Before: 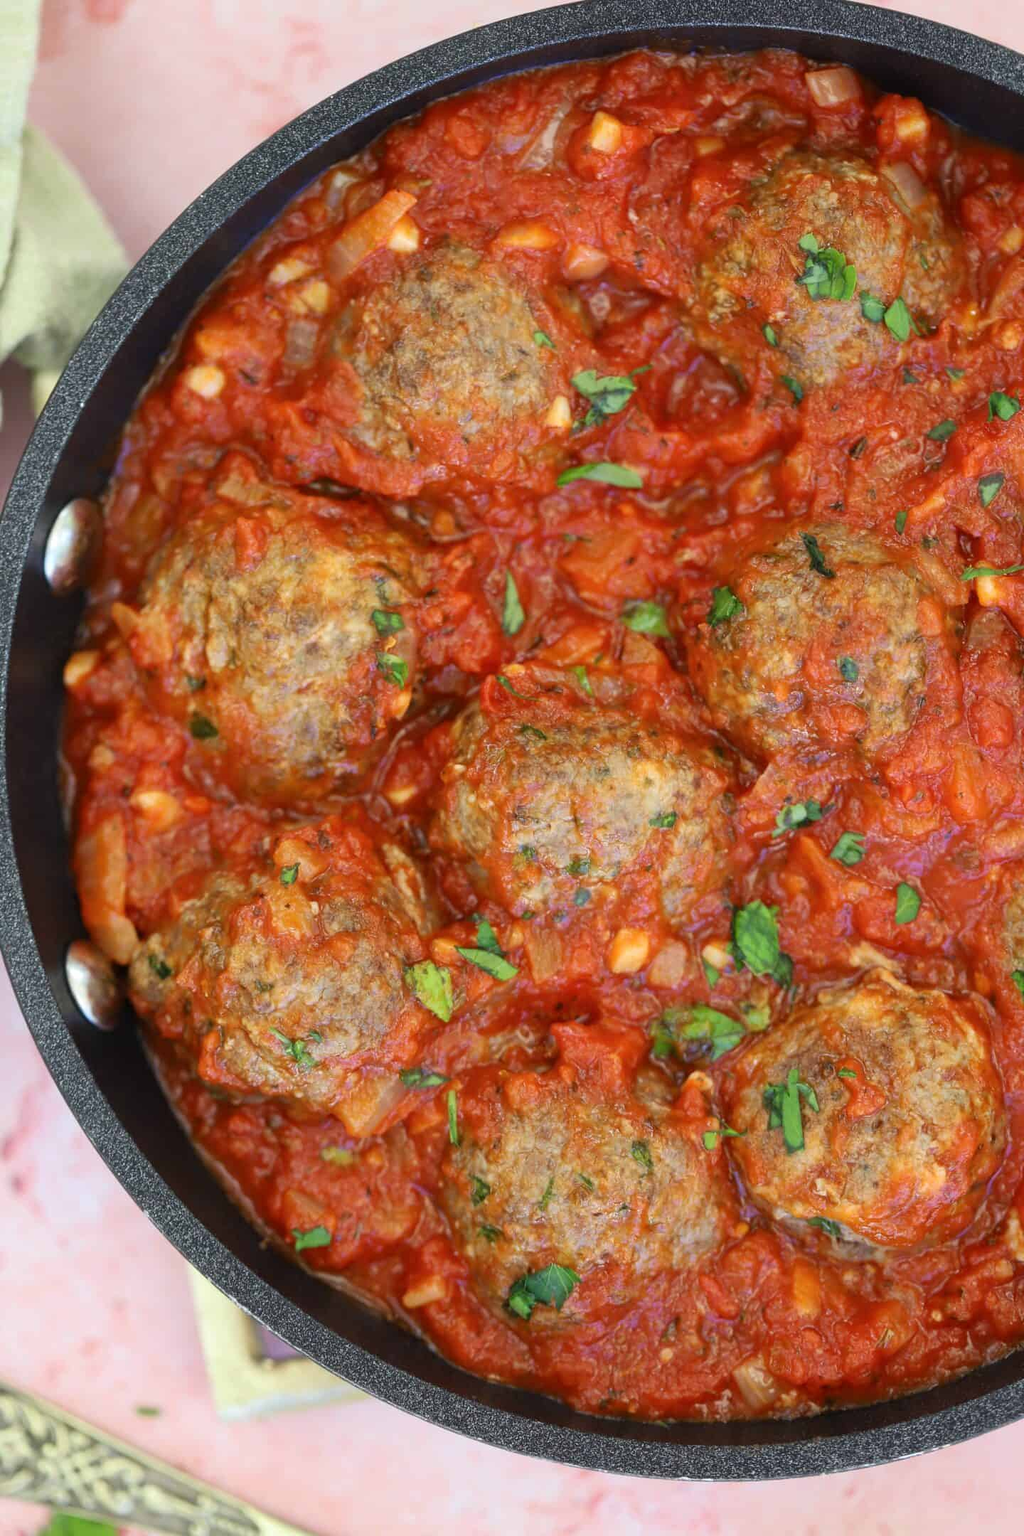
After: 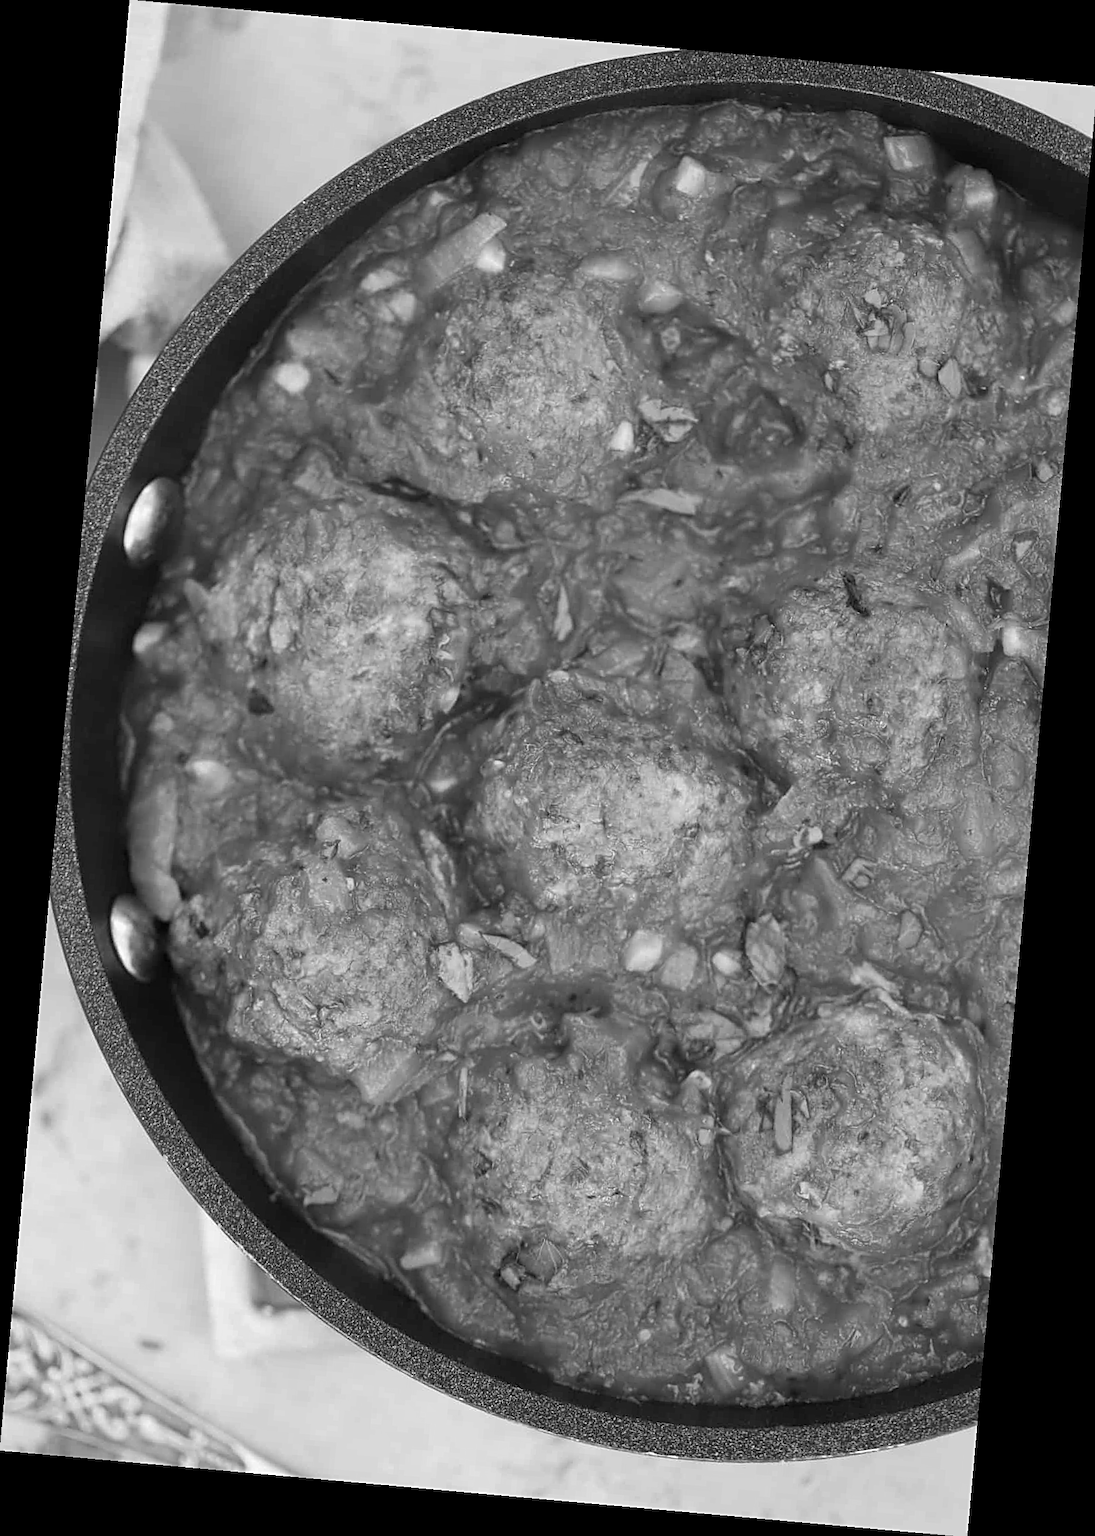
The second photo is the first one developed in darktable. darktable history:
rotate and perspective: rotation 5.12°, automatic cropping off
monochrome: a 32, b 64, size 2.3
sharpen: on, module defaults
